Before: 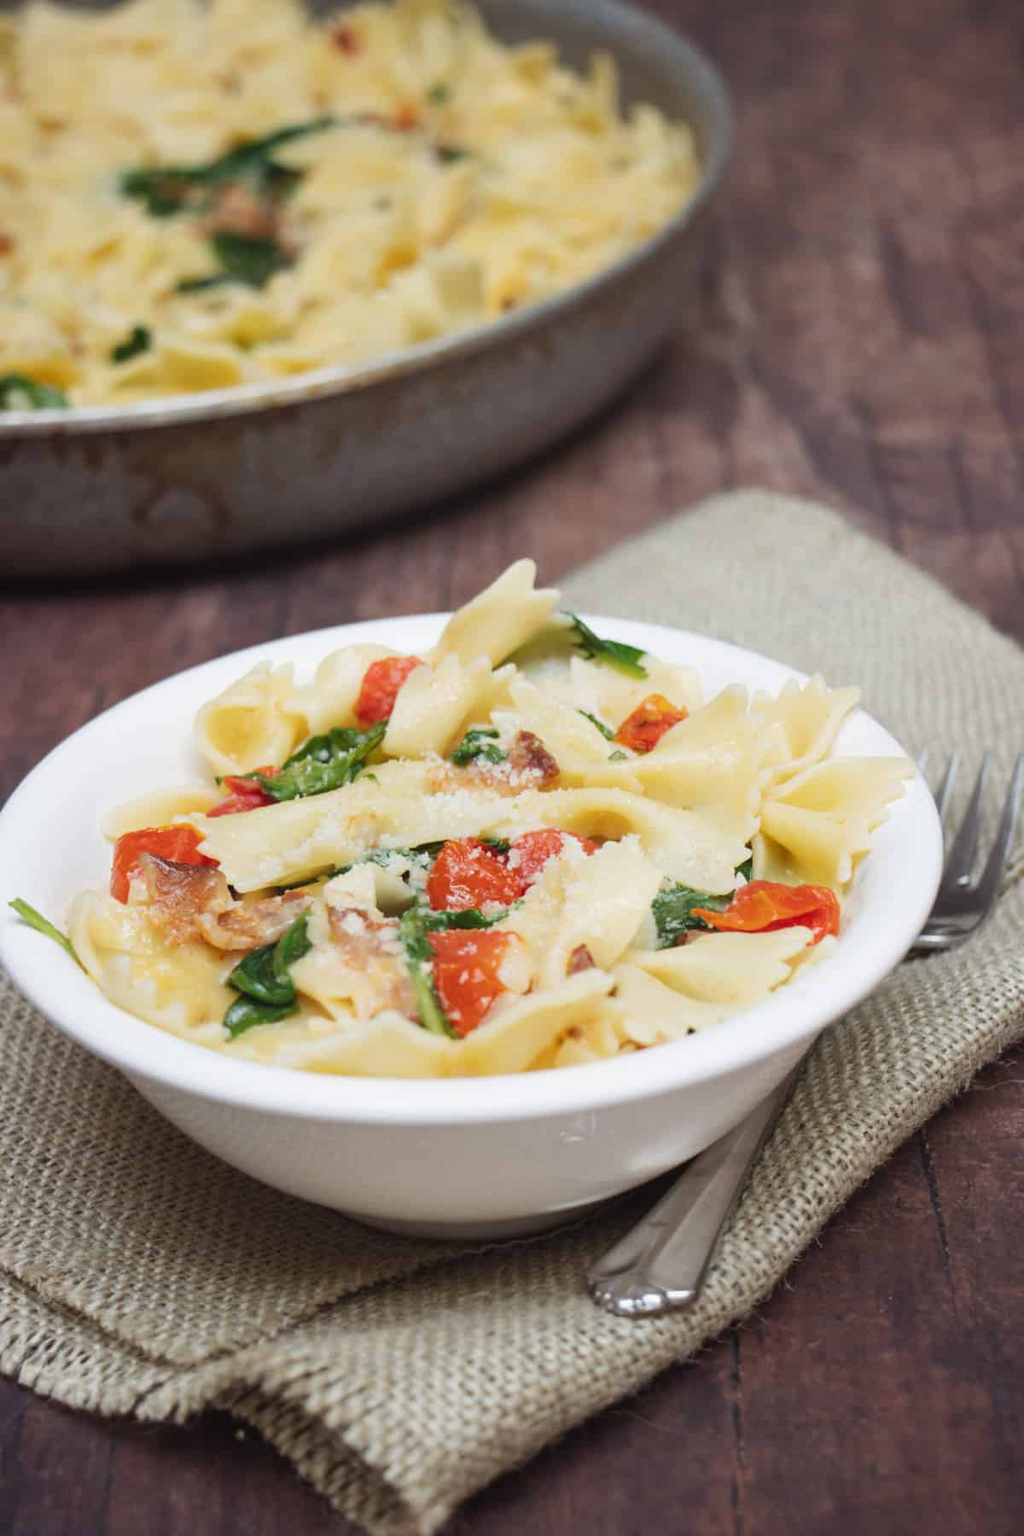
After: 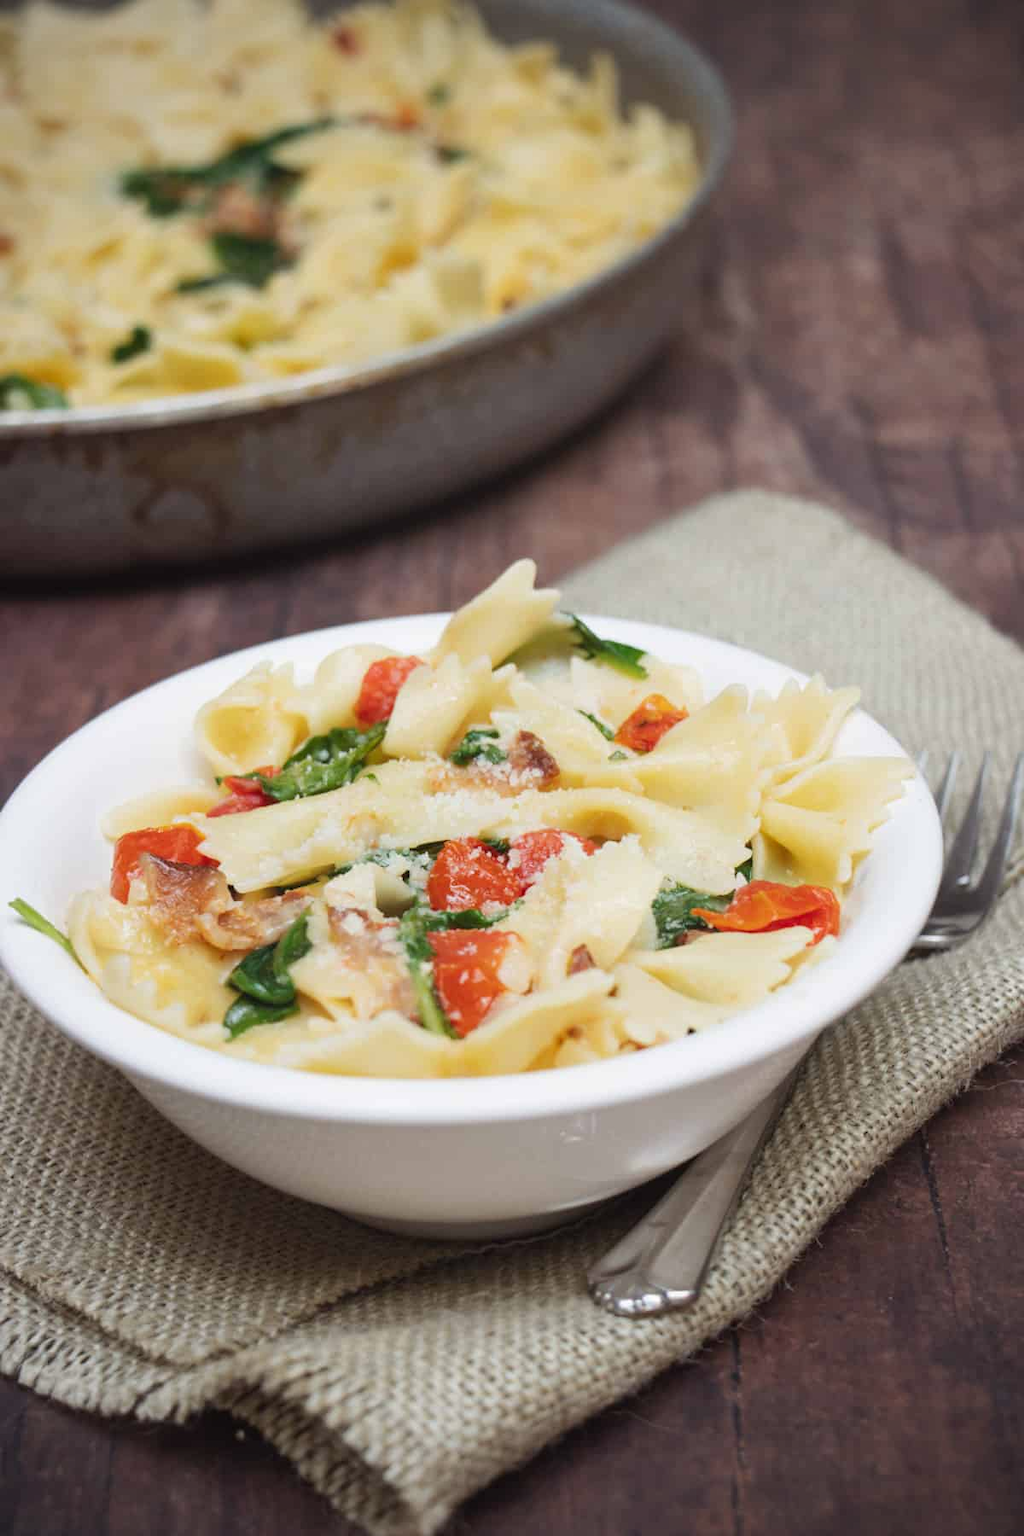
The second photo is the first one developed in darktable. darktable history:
vignetting: brightness -0.4, saturation -0.307
